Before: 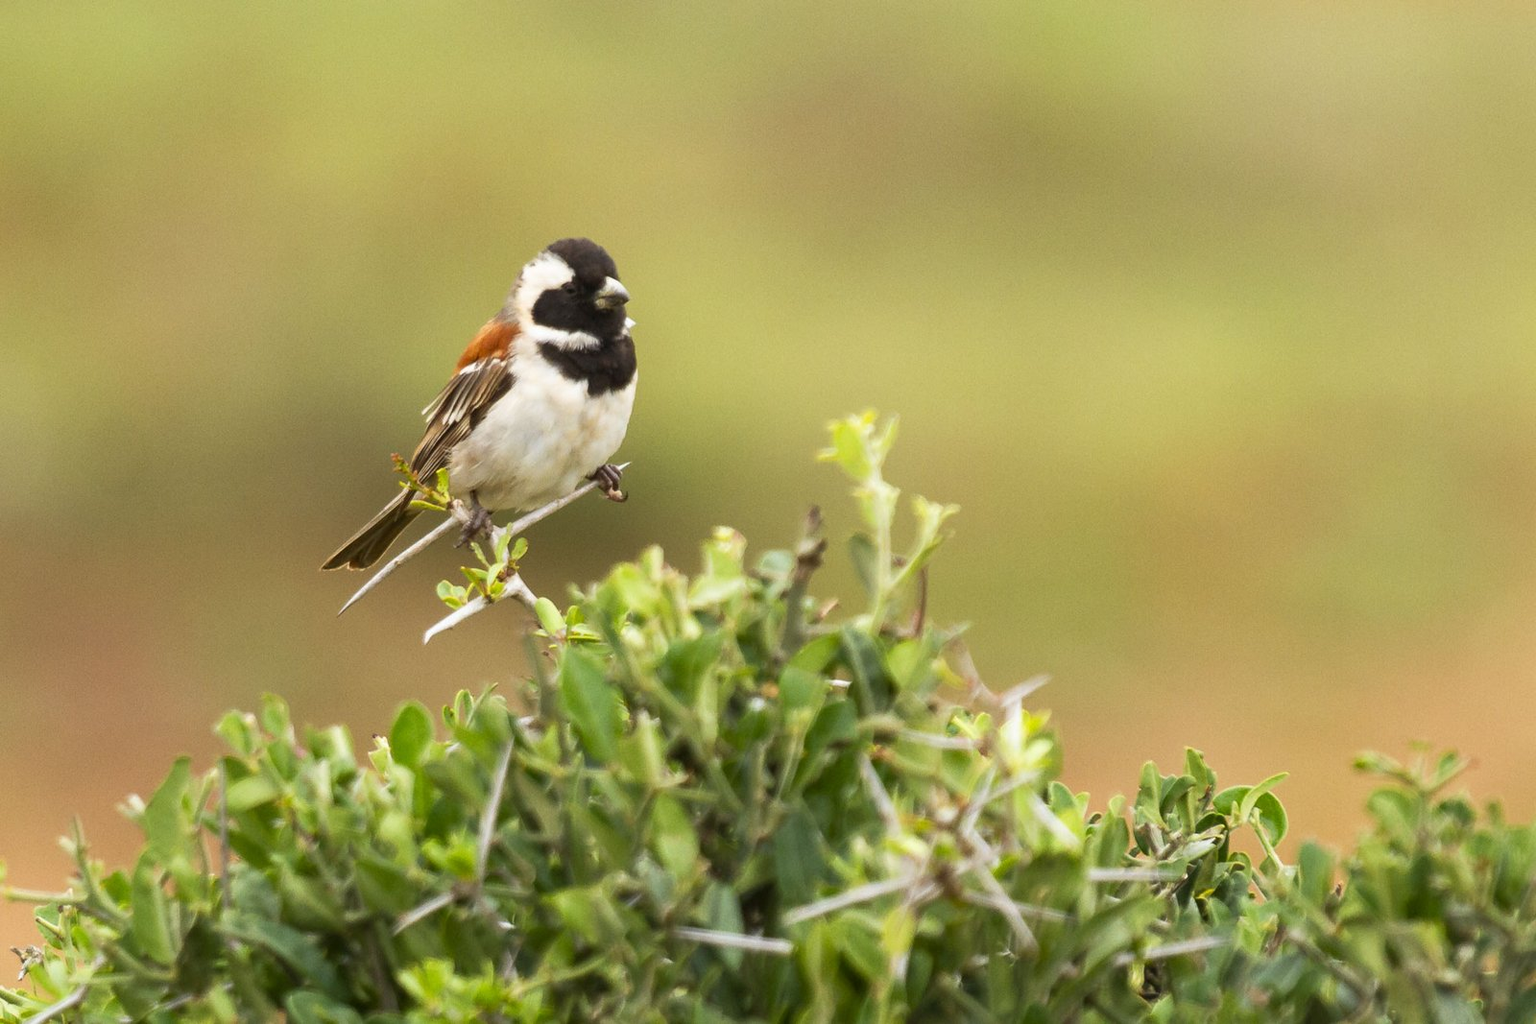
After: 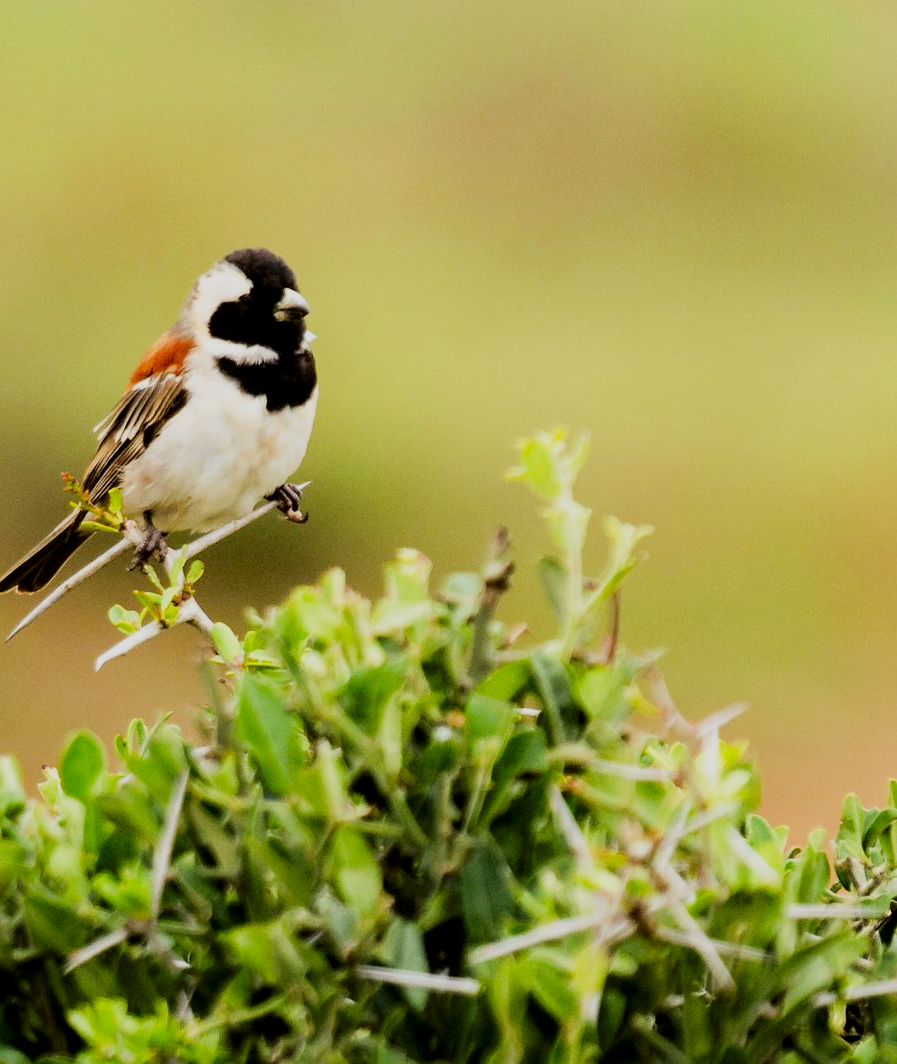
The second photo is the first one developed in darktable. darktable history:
filmic rgb: black relative exposure -3.21 EV, white relative exposure 7.02 EV, hardness 1.46, contrast 1.35
tone equalizer: -8 EV -0.001 EV, -7 EV 0.001 EV, -6 EV -0.002 EV, -5 EV -0.003 EV, -4 EV -0.062 EV, -3 EV -0.222 EV, -2 EV -0.267 EV, -1 EV 0.105 EV, +0 EV 0.303 EV
crop: left 21.674%, right 22.086%
exposure: black level correction 0, exposure 0.7 EV, compensate exposure bias true, compensate highlight preservation false
contrast brightness saturation: brightness -0.25, saturation 0.2
